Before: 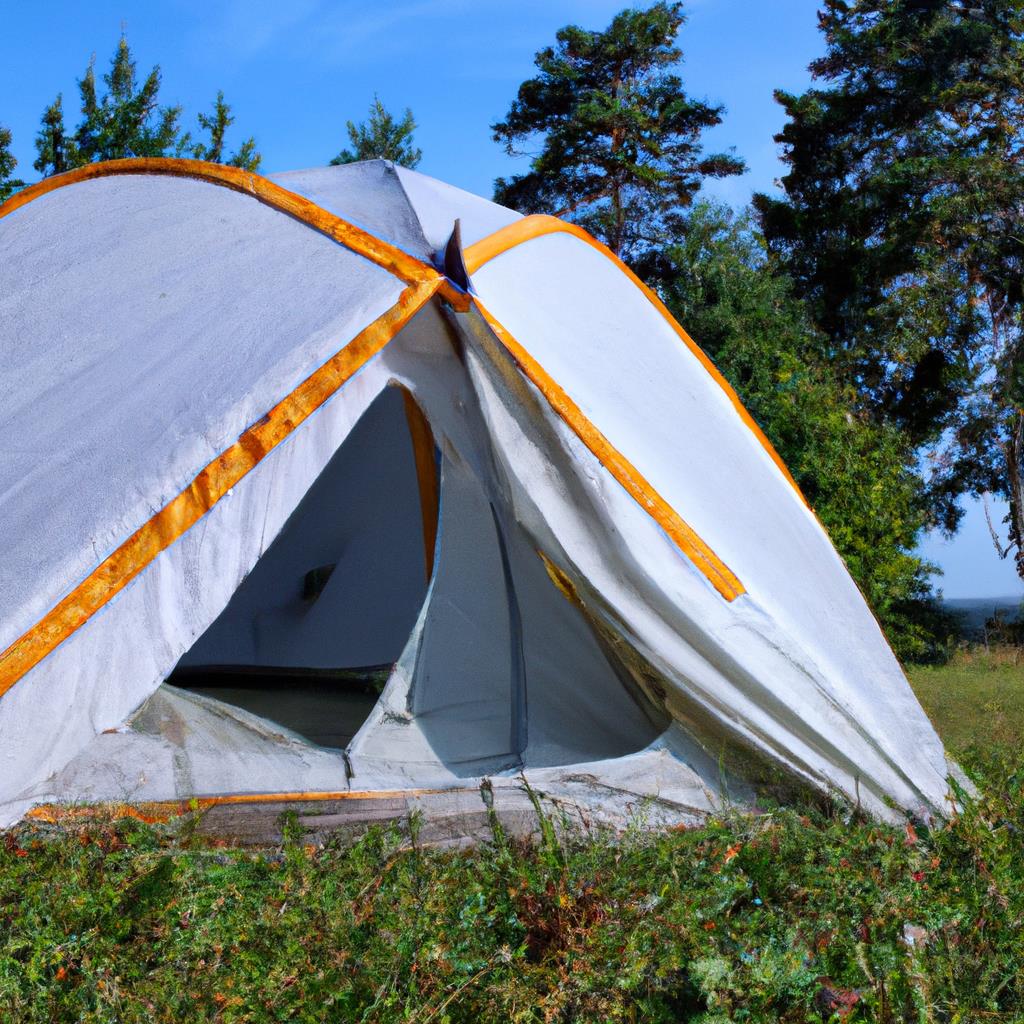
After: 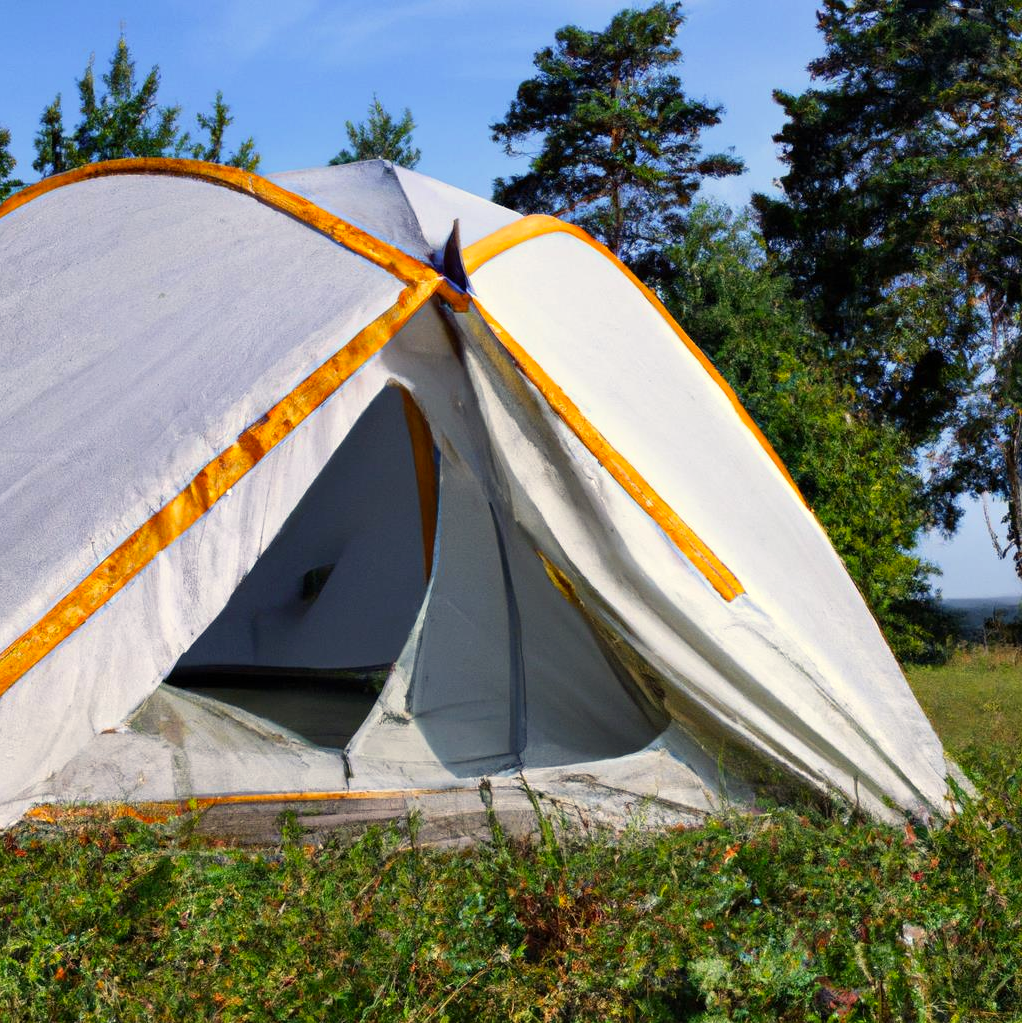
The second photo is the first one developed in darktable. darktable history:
shadows and highlights: shadows -12.01, white point adjustment 3.82, highlights 27.86
color correction: highlights a* 1.33, highlights b* 17.75
crop: left 0.121%
